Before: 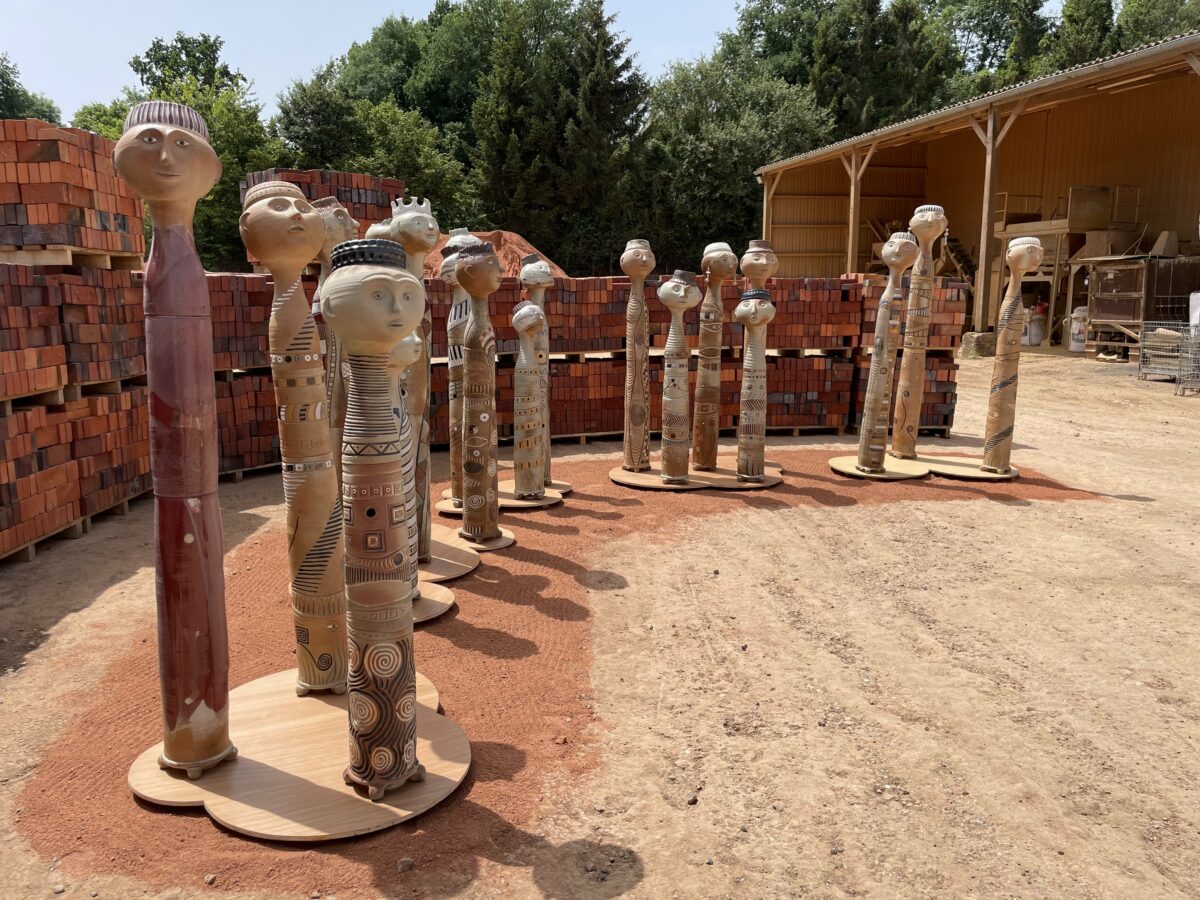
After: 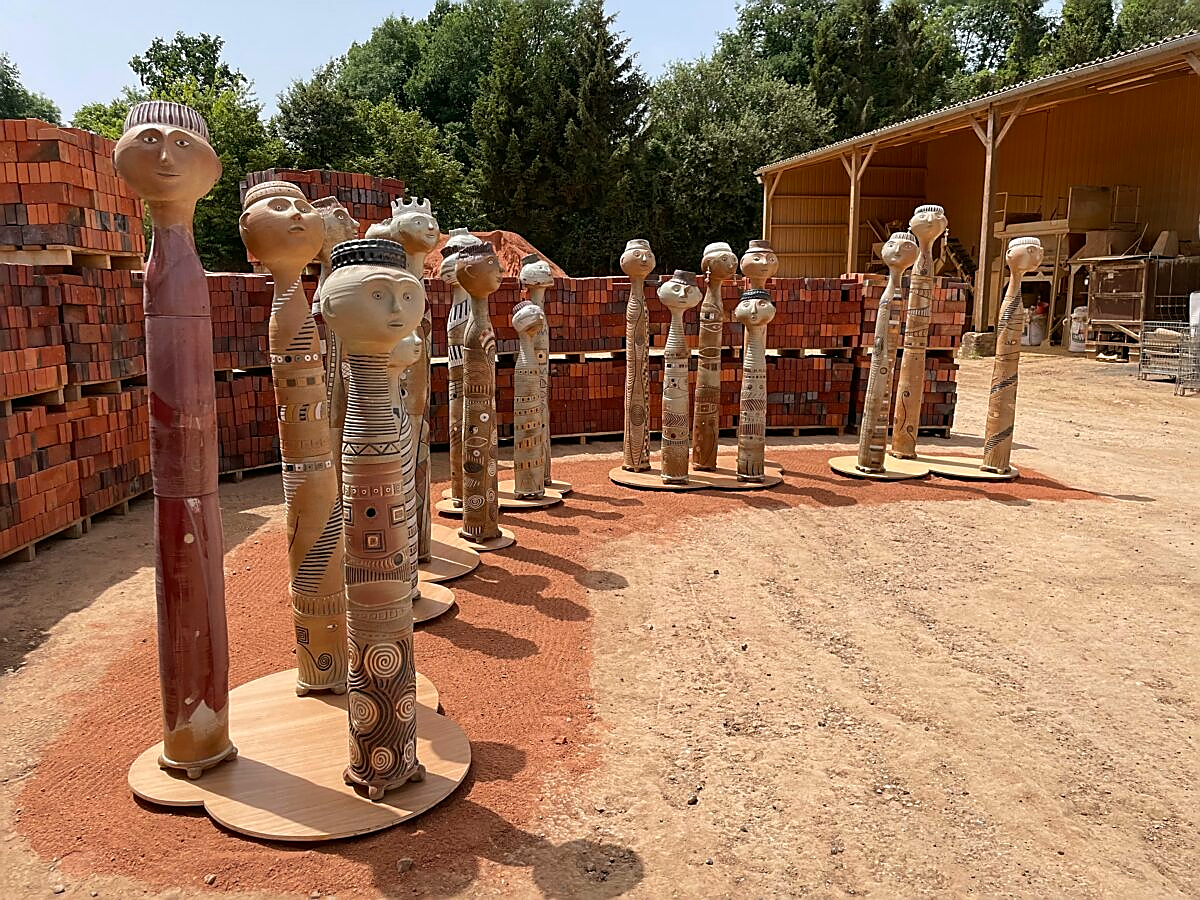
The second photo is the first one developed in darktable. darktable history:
color balance: mode lift, gamma, gain (sRGB), lift [1, 0.99, 1.01, 0.992], gamma [1, 1.037, 0.974, 0.963]
sharpen: radius 1.4, amount 1.25, threshold 0.7
